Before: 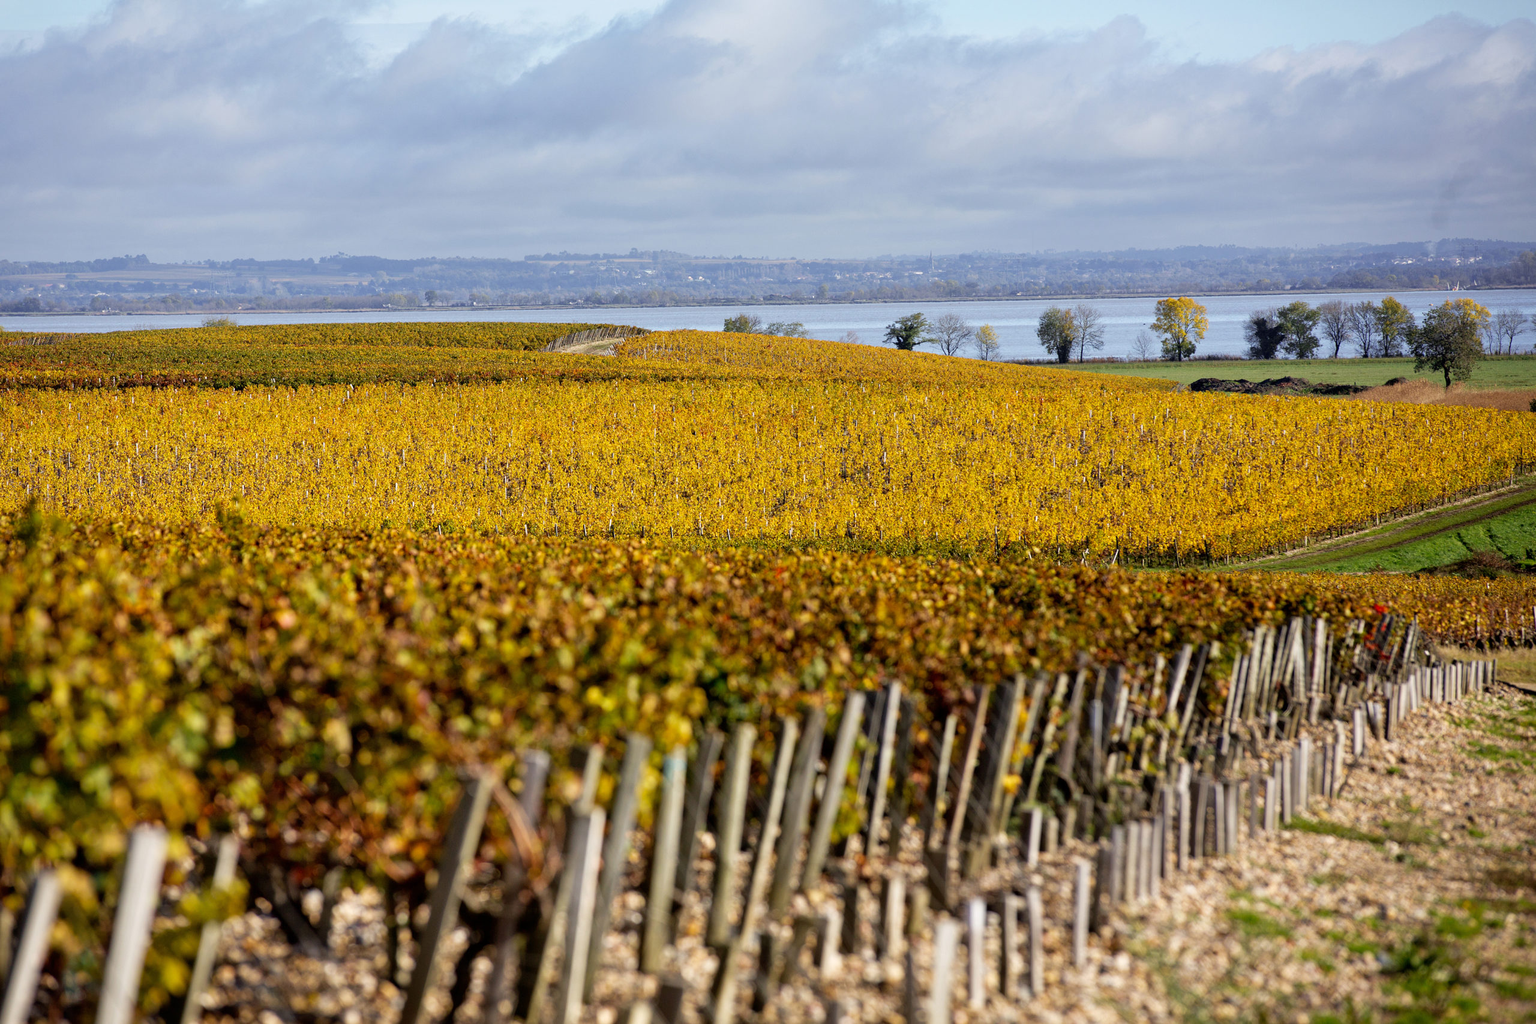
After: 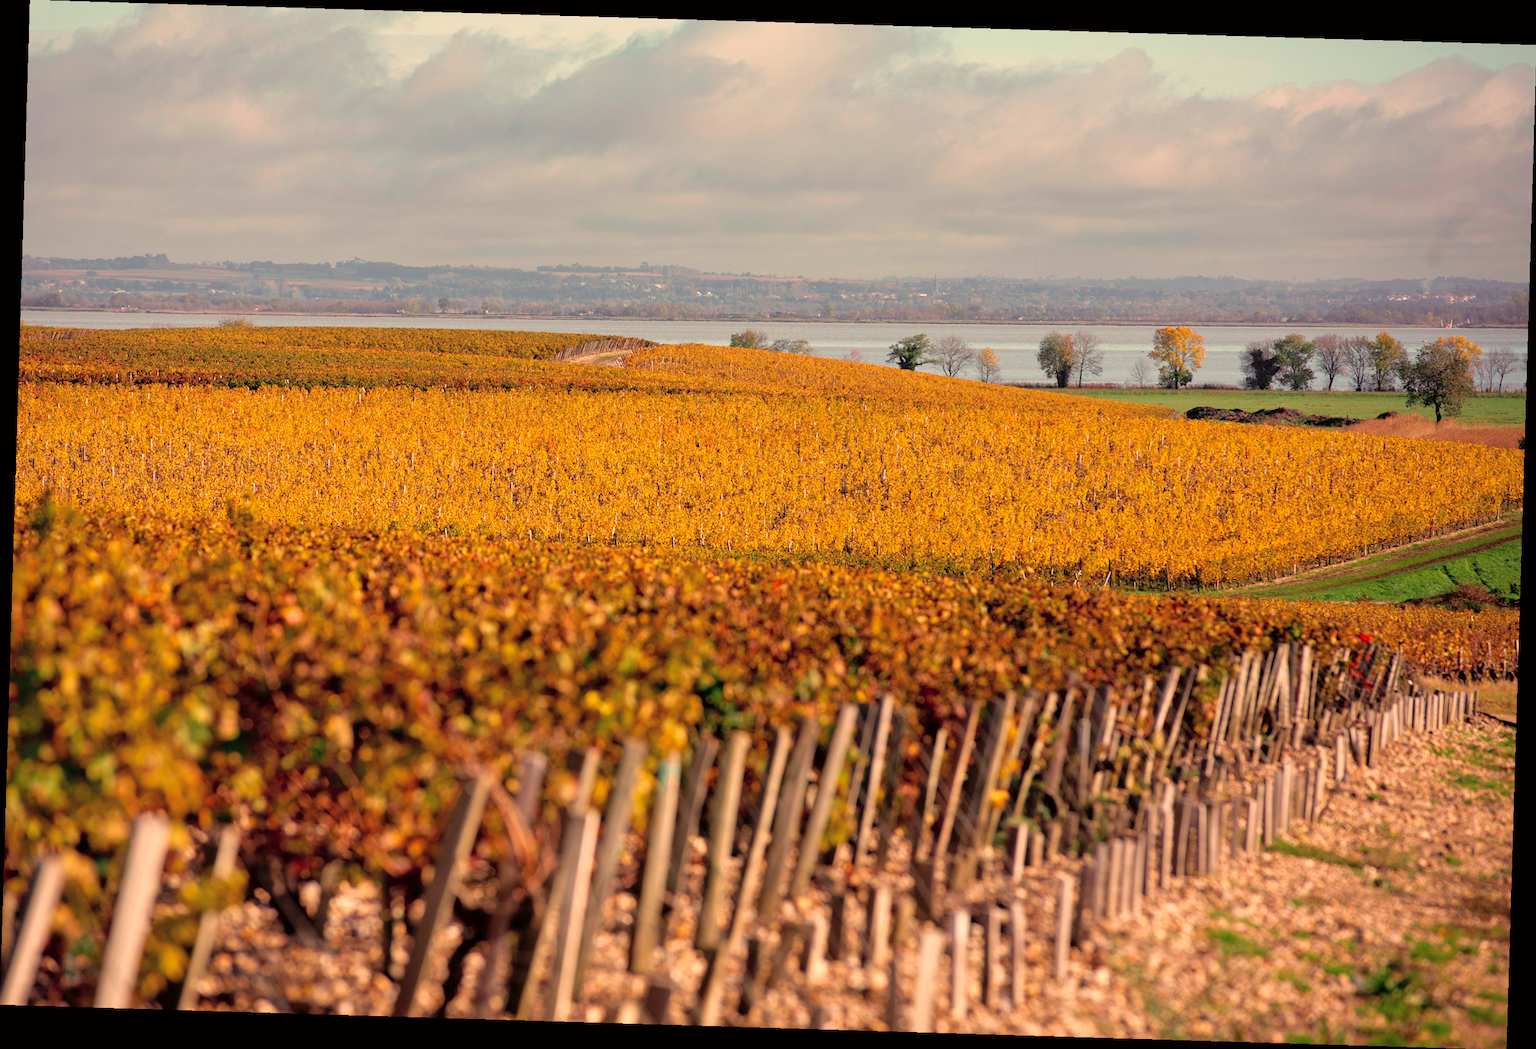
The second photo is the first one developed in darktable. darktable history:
tone curve: curves: ch0 [(0, 0) (0.045, 0.074) (0.883, 0.858) (1, 1)]; ch1 [(0, 0) (0.149, 0.074) (0.379, 0.327) (0.427, 0.401) (0.489, 0.479) (0.505, 0.515) (0.537, 0.573) (0.563, 0.599) (1, 1)]; ch2 [(0, 0) (0.307, 0.298) (0.388, 0.375) (0.443, 0.456) (0.485, 0.492) (1, 1)], color space Lab, independent channels, preserve colors none
rotate and perspective: rotation 1.72°, automatic cropping off
white balance: red 1.138, green 0.996, blue 0.812
